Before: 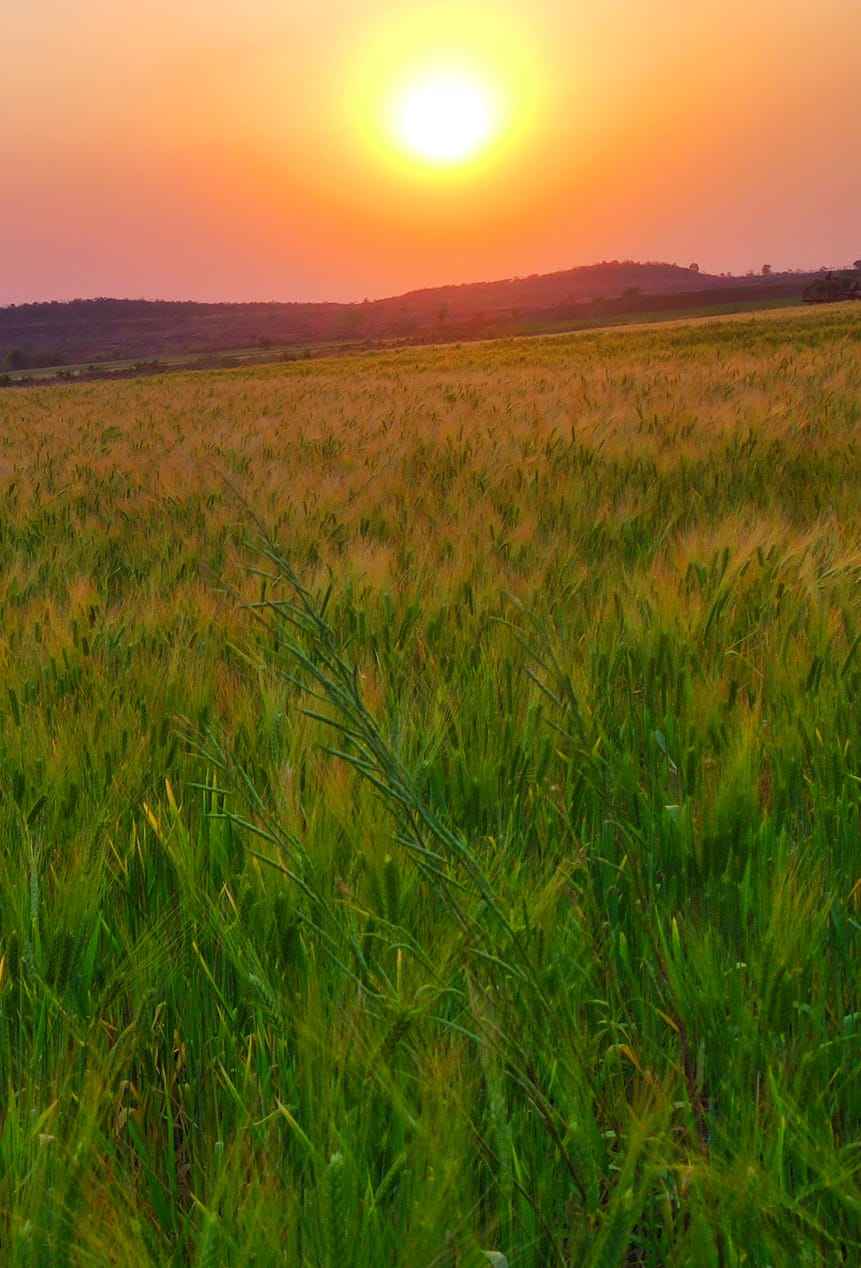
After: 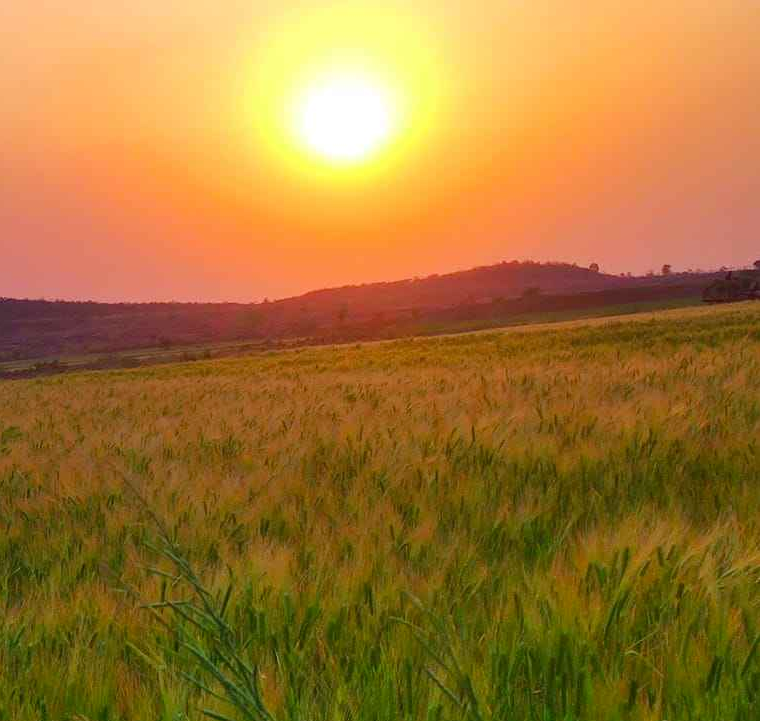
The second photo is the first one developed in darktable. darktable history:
crop and rotate: left 11.721%, bottom 43.068%
haze removal: compatibility mode true, adaptive false
